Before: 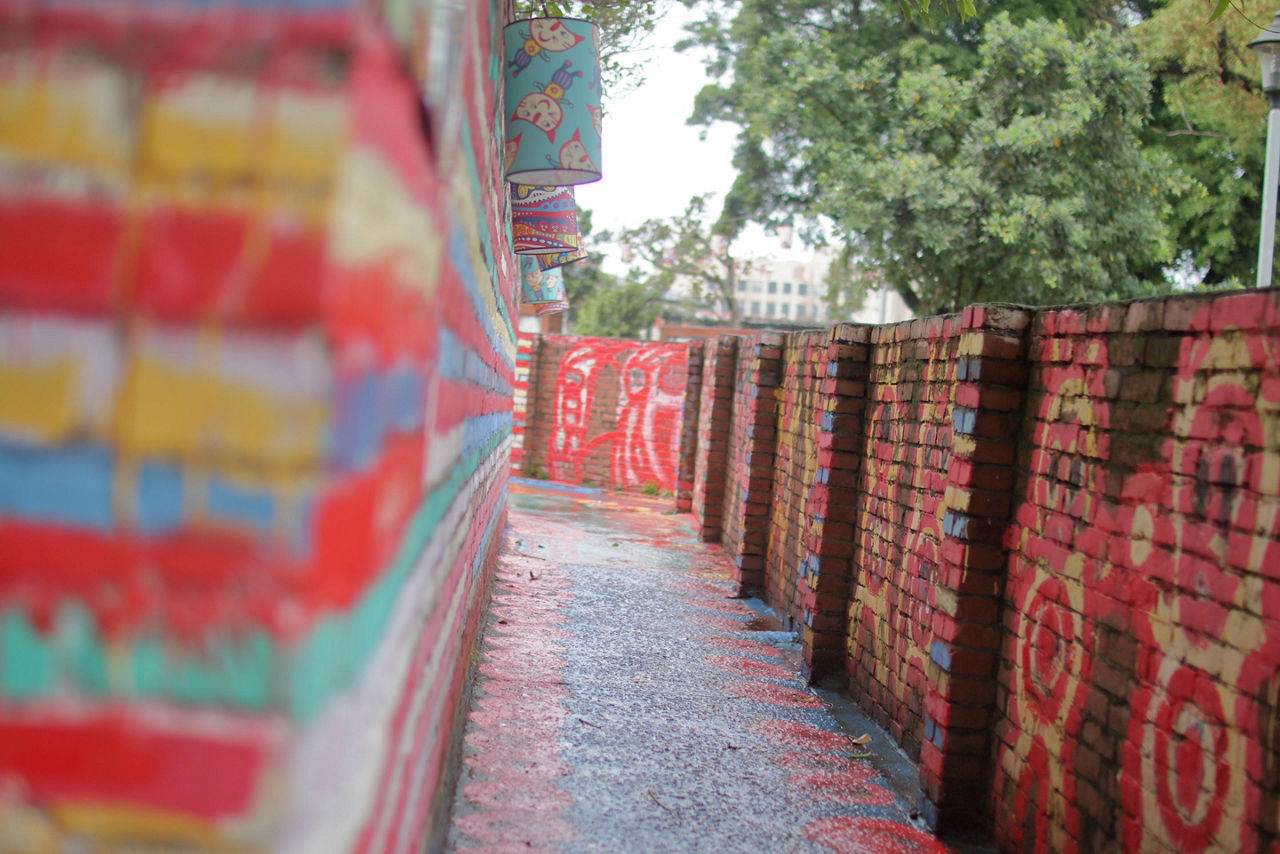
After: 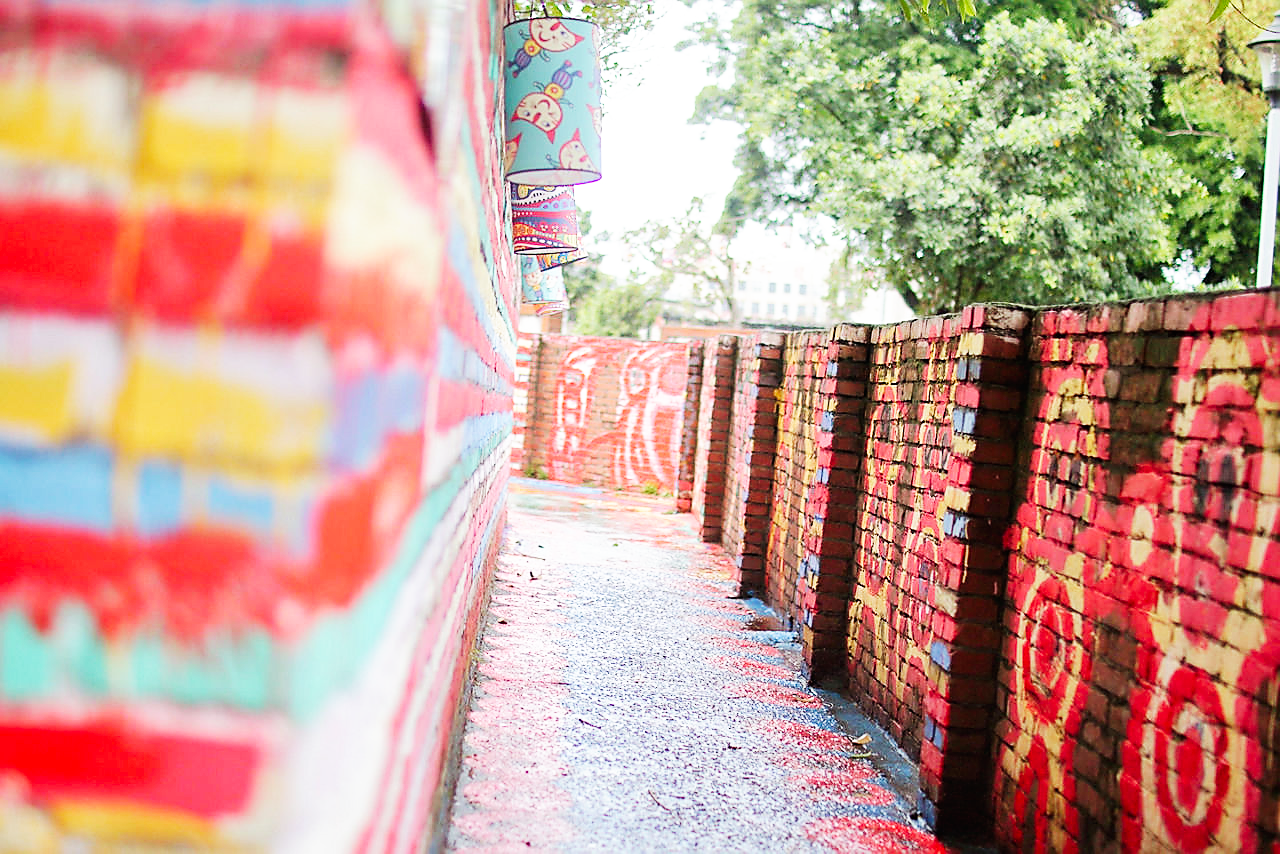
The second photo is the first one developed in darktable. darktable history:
sharpen: radius 1.37, amount 1.233, threshold 0.717
base curve: curves: ch0 [(0, 0) (0.007, 0.004) (0.027, 0.03) (0.046, 0.07) (0.207, 0.54) (0.442, 0.872) (0.673, 0.972) (1, 1)], preserve colors none
